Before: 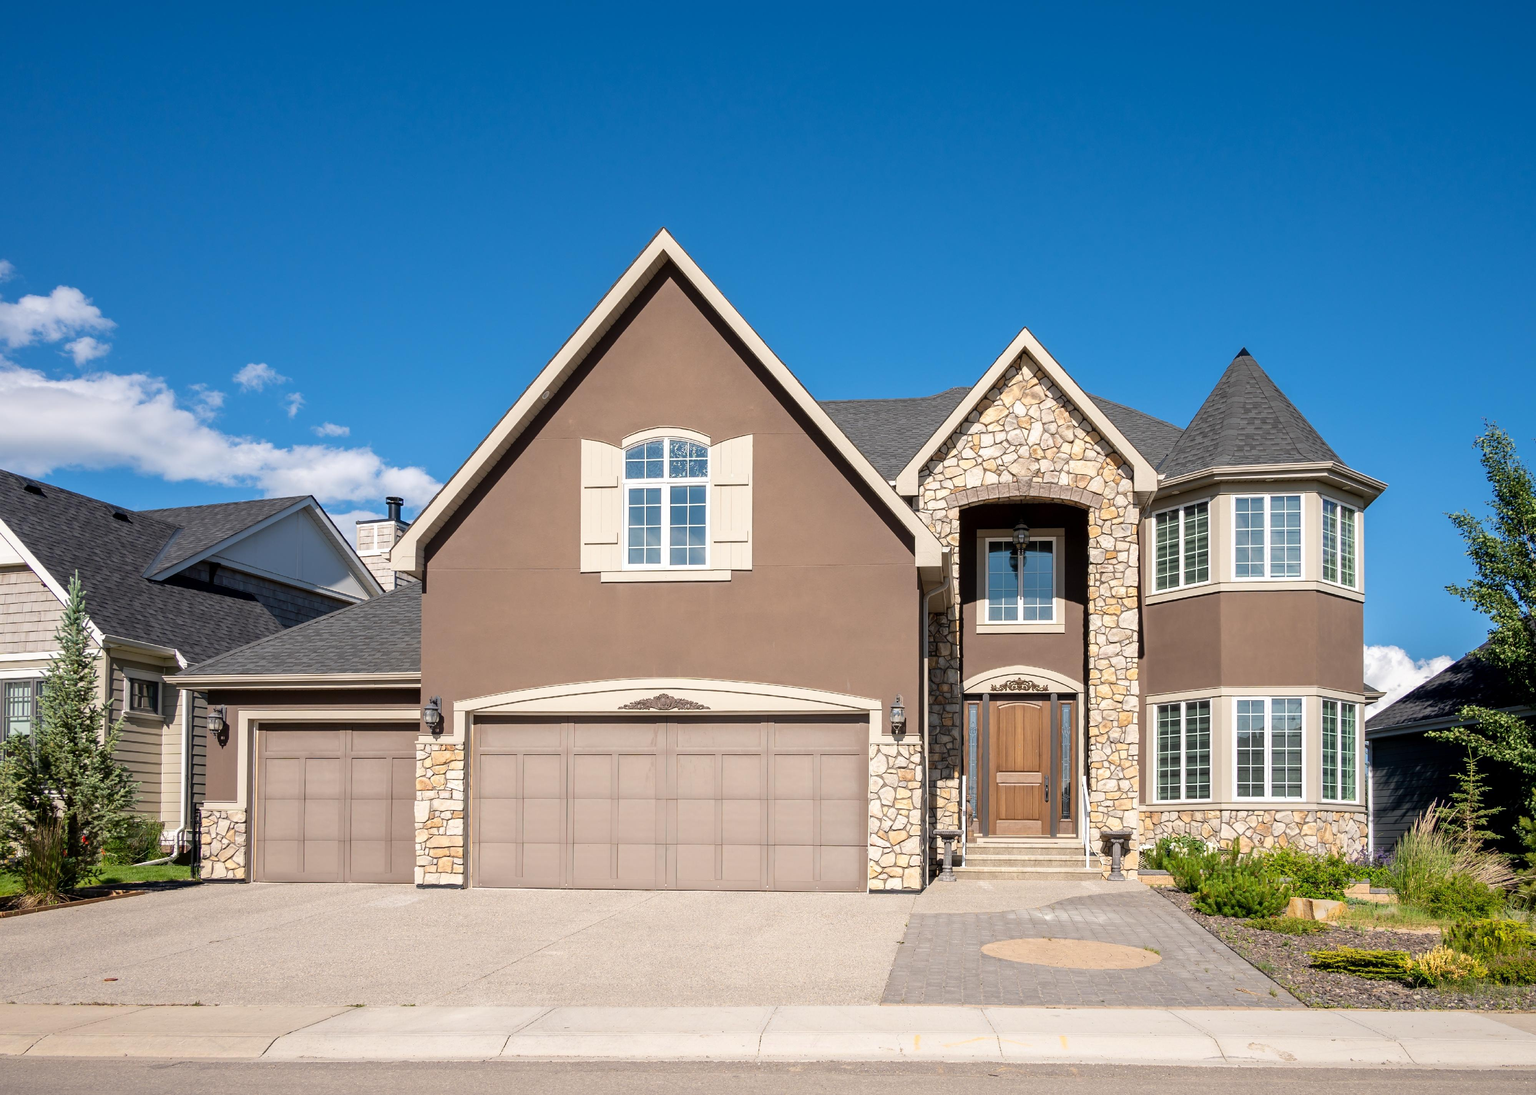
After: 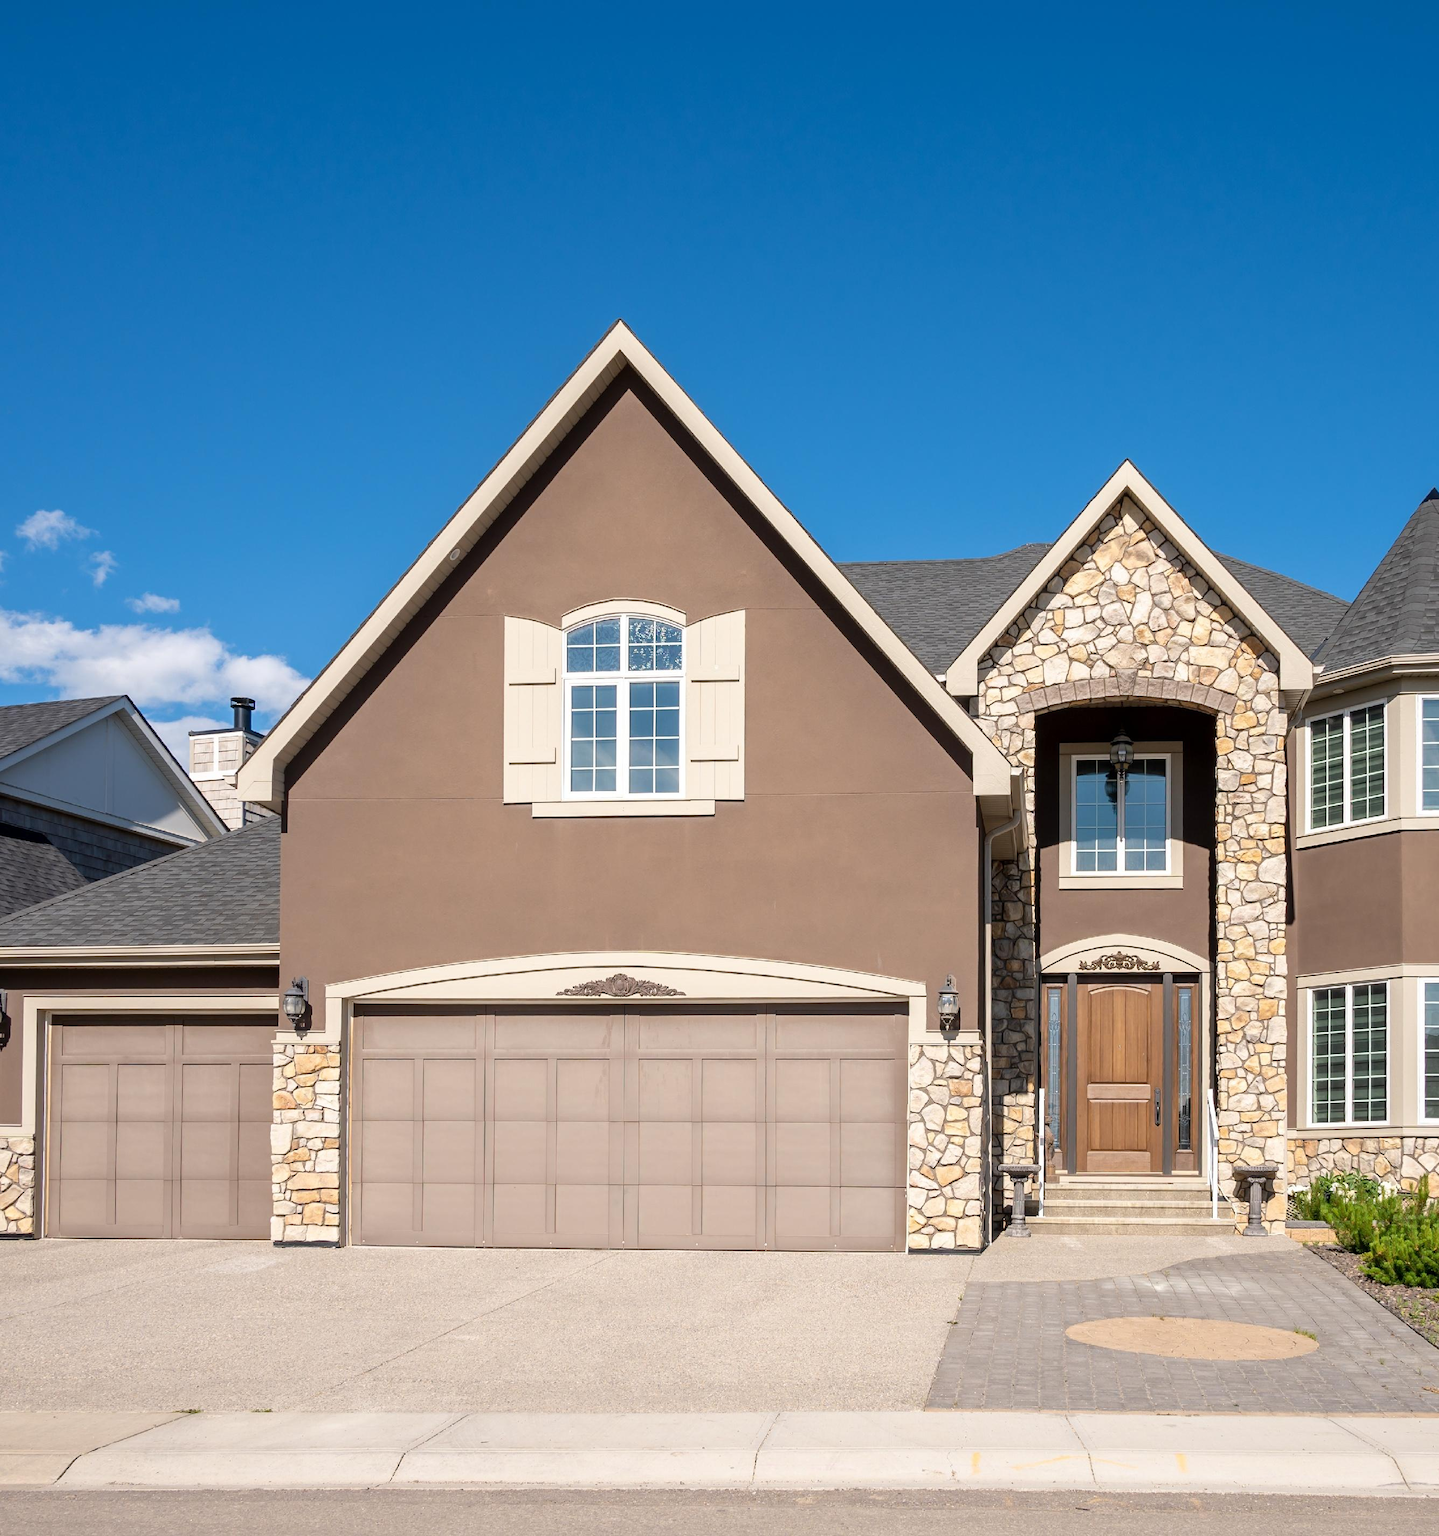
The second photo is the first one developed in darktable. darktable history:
crop and rotate: left 14.453%, right 18.726%
